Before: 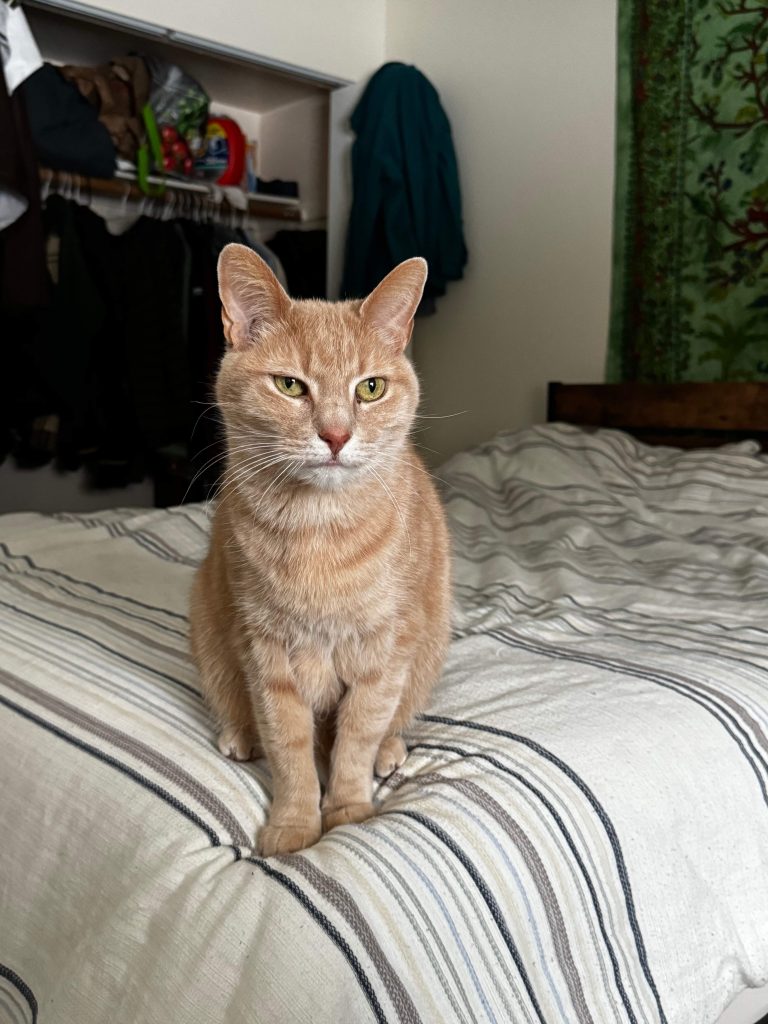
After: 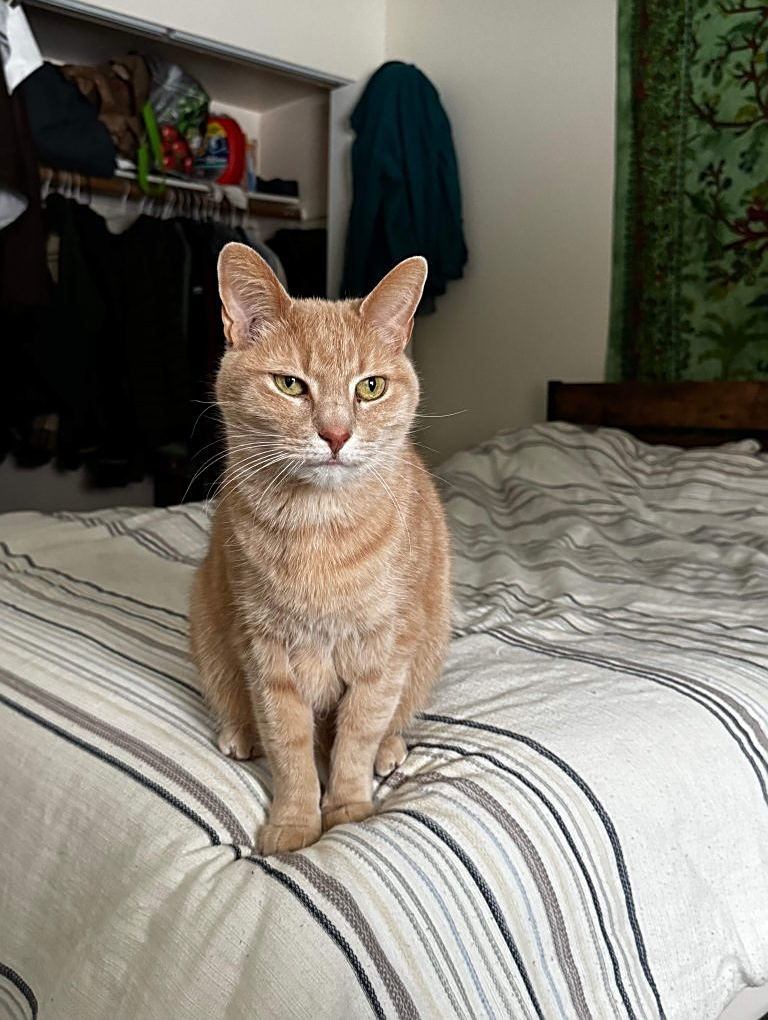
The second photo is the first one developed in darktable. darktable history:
sharpen: on, module defaults
exposure: compensate exposure bias true, compensate highlight preservation false
crop: top 0.187%, bottom 0.112%
